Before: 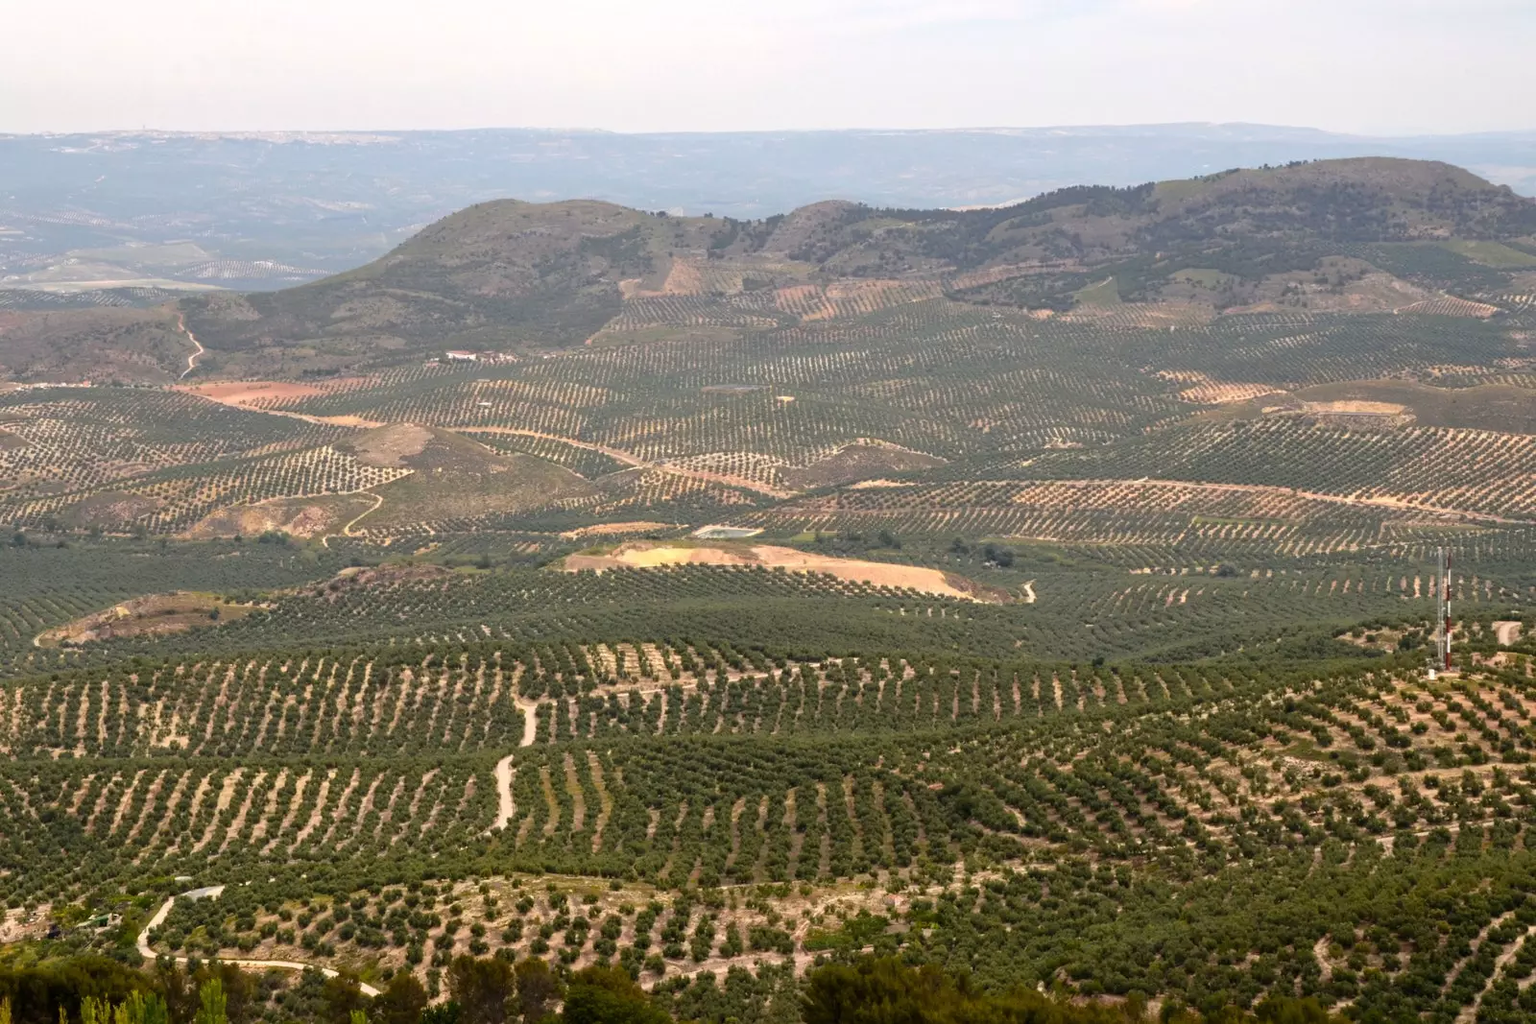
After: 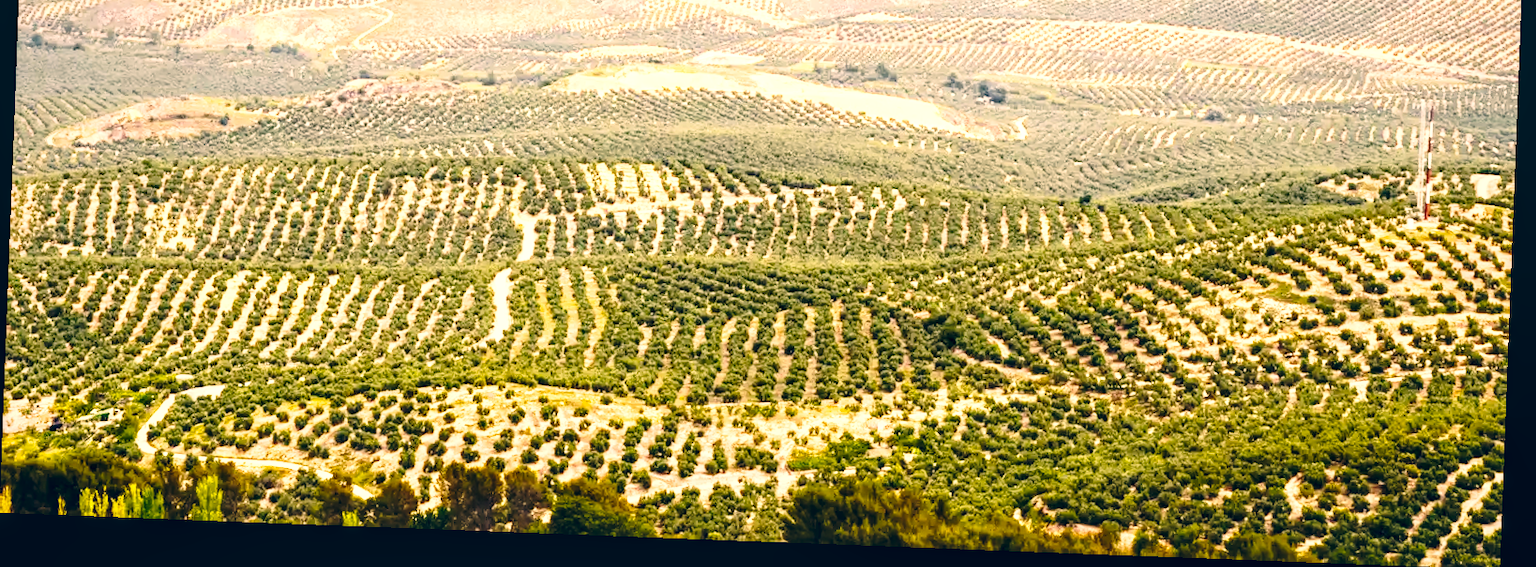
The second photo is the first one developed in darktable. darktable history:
local contrast: on, module defaults
color balance rgb: perceptual saturation grading › global saturation 10%, global vibrance 10%
rotate and perspective: rotation 2.17°, automatic cropping off
color correction: highlights a* 10.32, highlights b* 14.66, shadows a* -9.59, shadows b* -15.02
base curve: curves: ch0 [(0, 0) (0.028, 0.03) (0.121, 0.232) (0.46, 0.748) (0.859, 0.968) (1, 1)], preserve colors none
crop and rotate: top 46.237%
exposure: black level correction 0.001, exposure 1.05 EV, compensate exposure bias true, compensate highlight preservation false
tone equalizer: -8 EV -0.75 EV, -7 EV -0.7 EV, -6 EV -0.6 EV, -5 EV -0.4 EV, -3 EV 0.4 EV, -2 EV 0.6 EV, -1 EV 0.7 EV, +0 EV 0.75 EV, edges refinement/feathering 500, mask exposure compensation -1.57 EV, preserve details no
